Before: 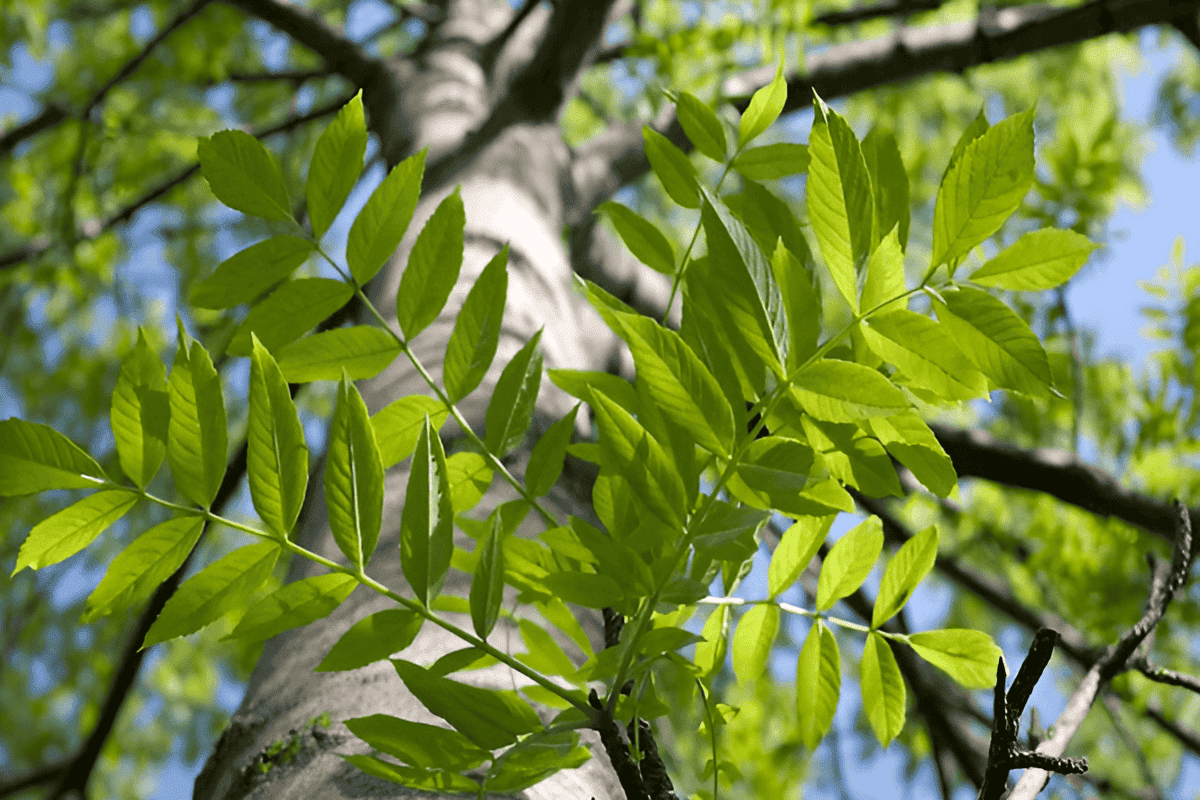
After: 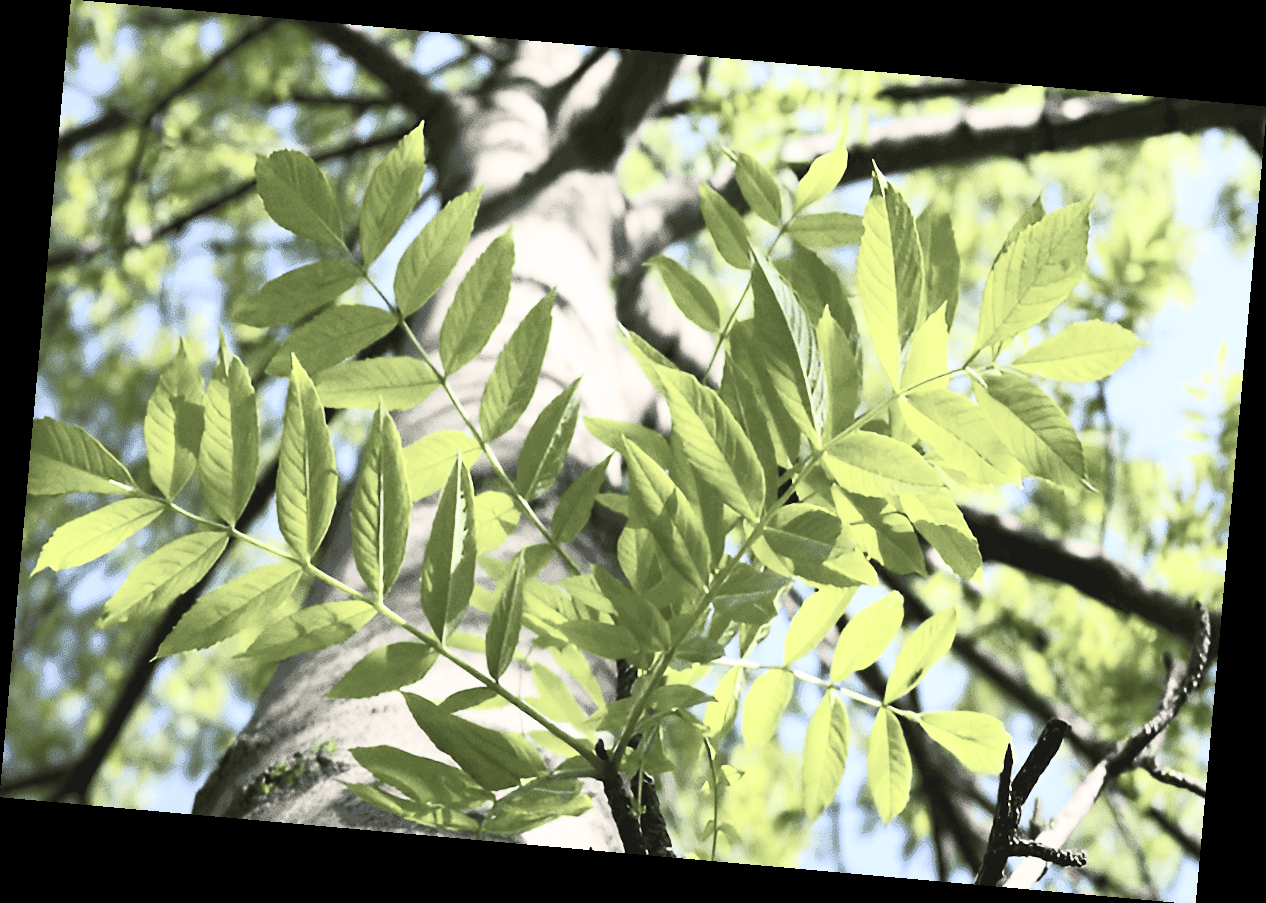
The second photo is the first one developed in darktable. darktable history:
contrast brightness saturation: contrast 0.57, brightness 0.57, saturation -0.34
rotate and perspective: rotation 5.12°, automatic cropping off
